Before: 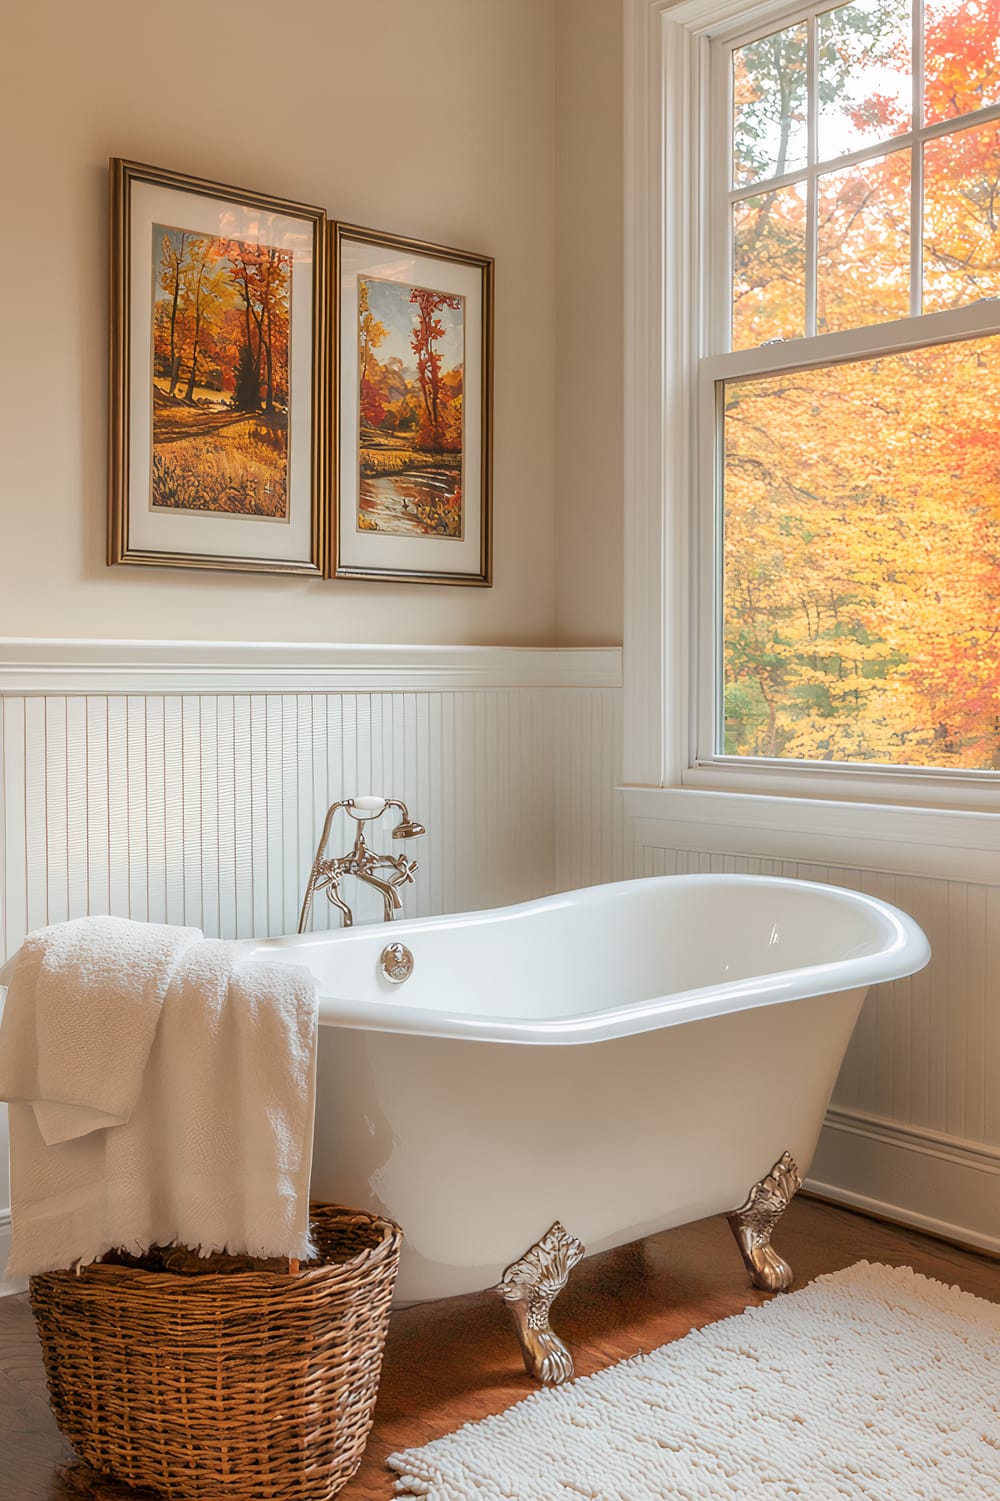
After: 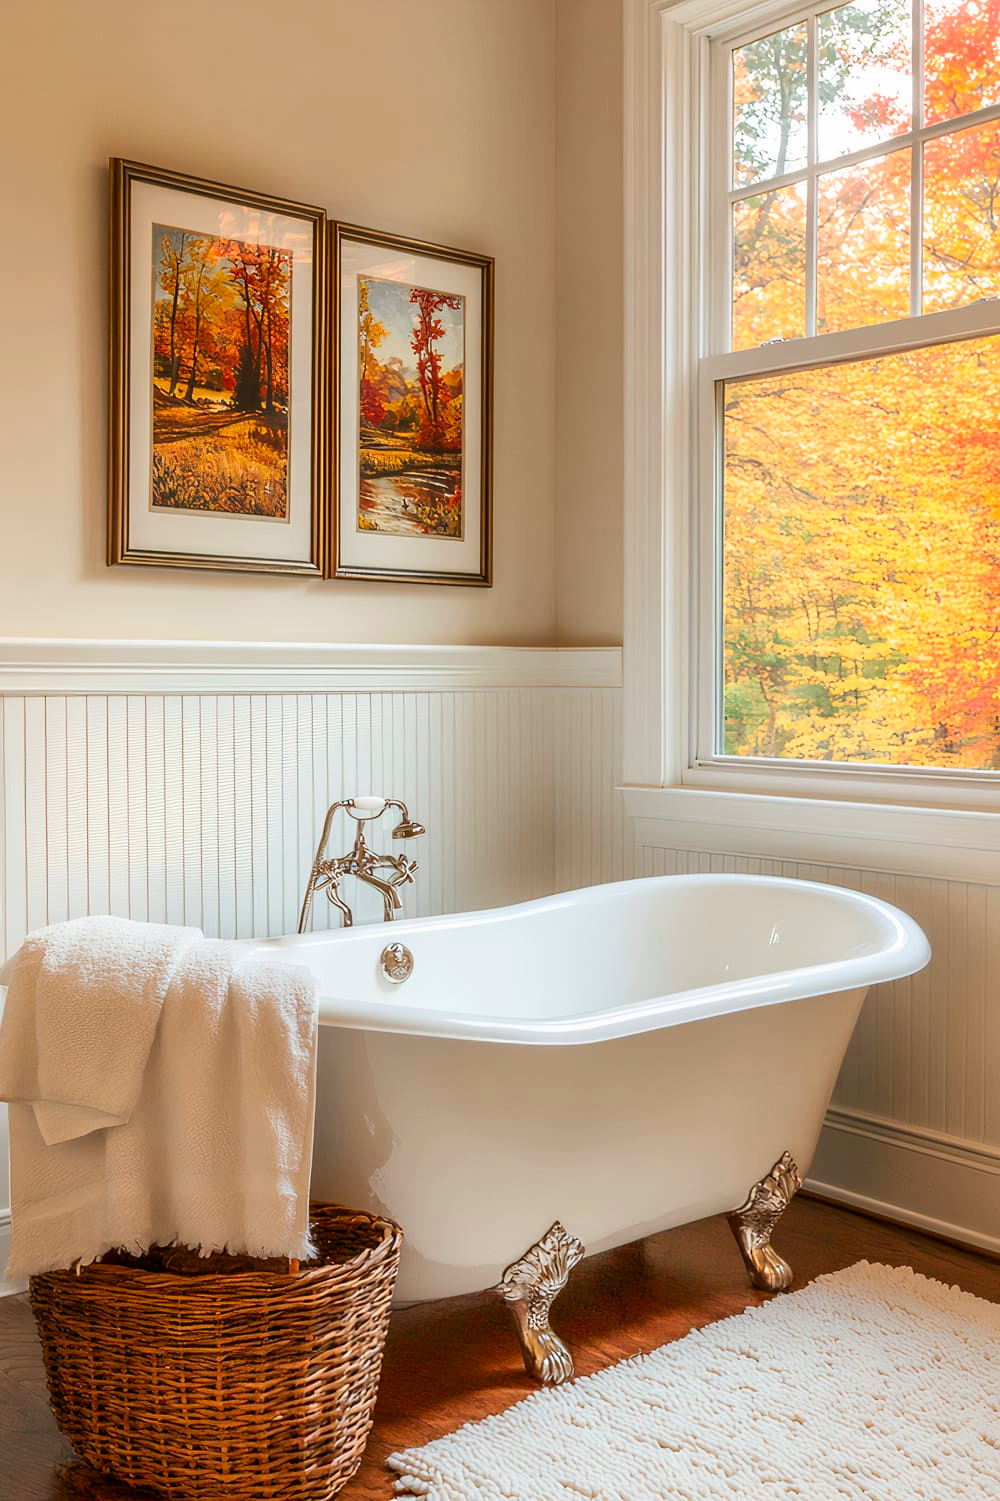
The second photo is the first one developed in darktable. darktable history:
contrast brightness saturation: contrast 0.168, saturation 0.313
